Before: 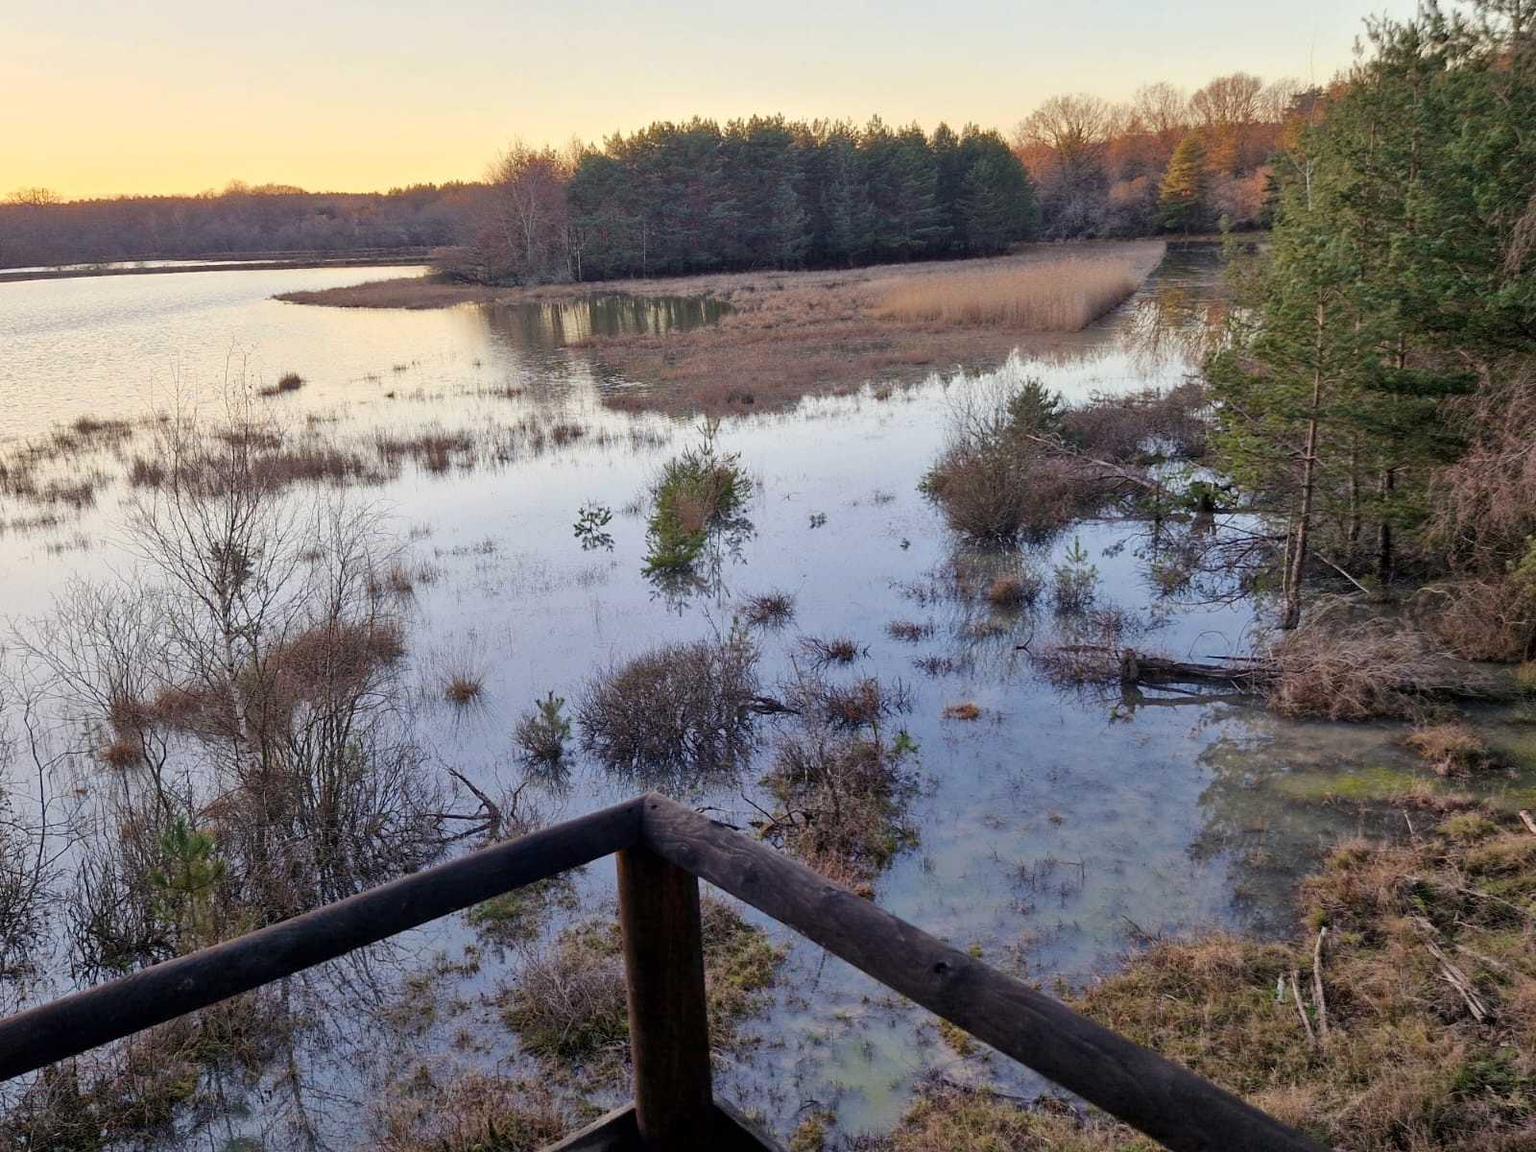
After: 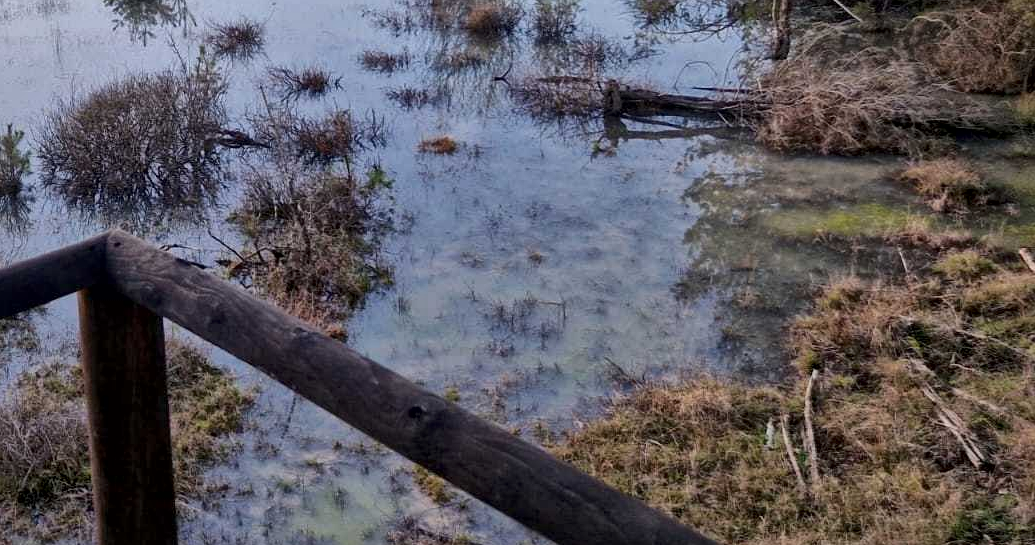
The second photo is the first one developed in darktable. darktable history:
tone equalizer: -7 EV 0.121 EV, mask exposure compensation -0.5 EV
exposure: black level correction 0, compensate highlight preservation false
crop and rotate: left 35.262%, top 49.739%, bottom 4.84%
local contrast: mode bilateral grid, contrast 21, coarseness 20, detail 150%, midtone range 0.2
